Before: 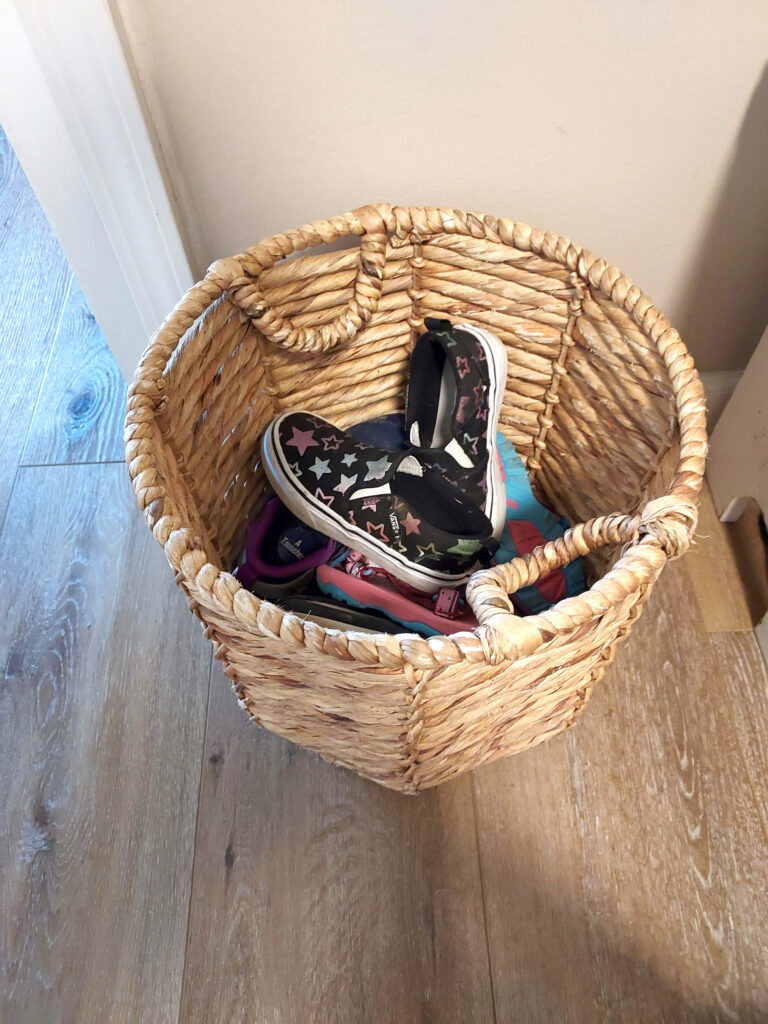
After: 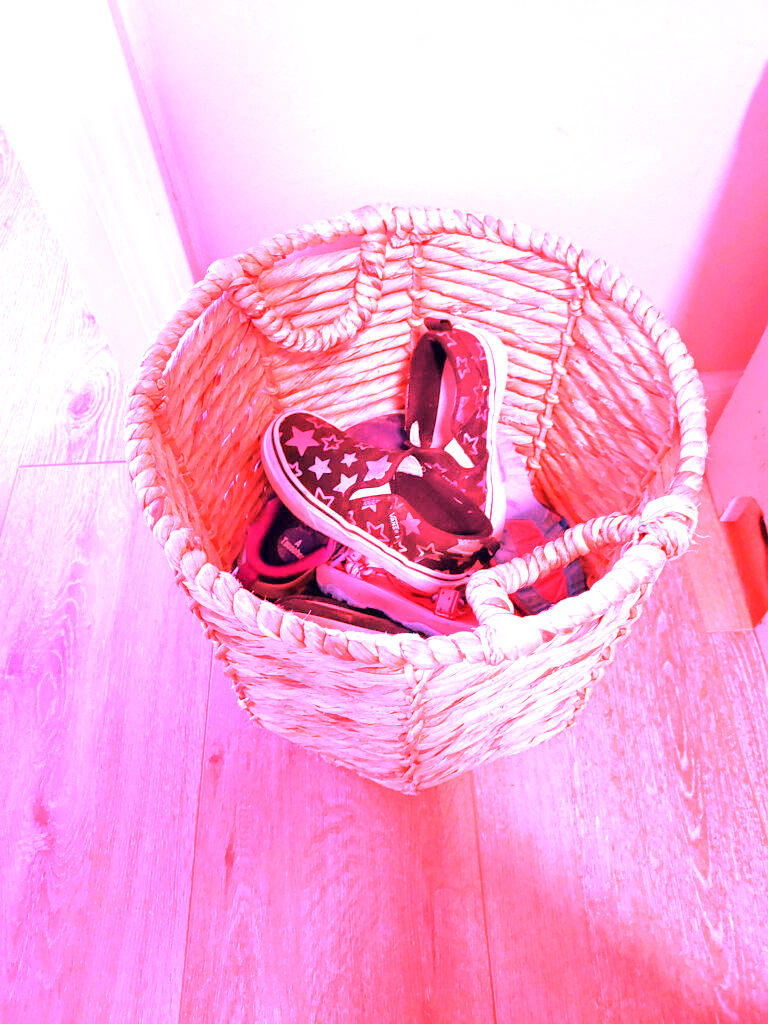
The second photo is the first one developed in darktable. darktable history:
exposure: black level correction 0, exposure 0.5 EV, compensate highlight preservation false
white balance: red 4.26, blue 1.802
